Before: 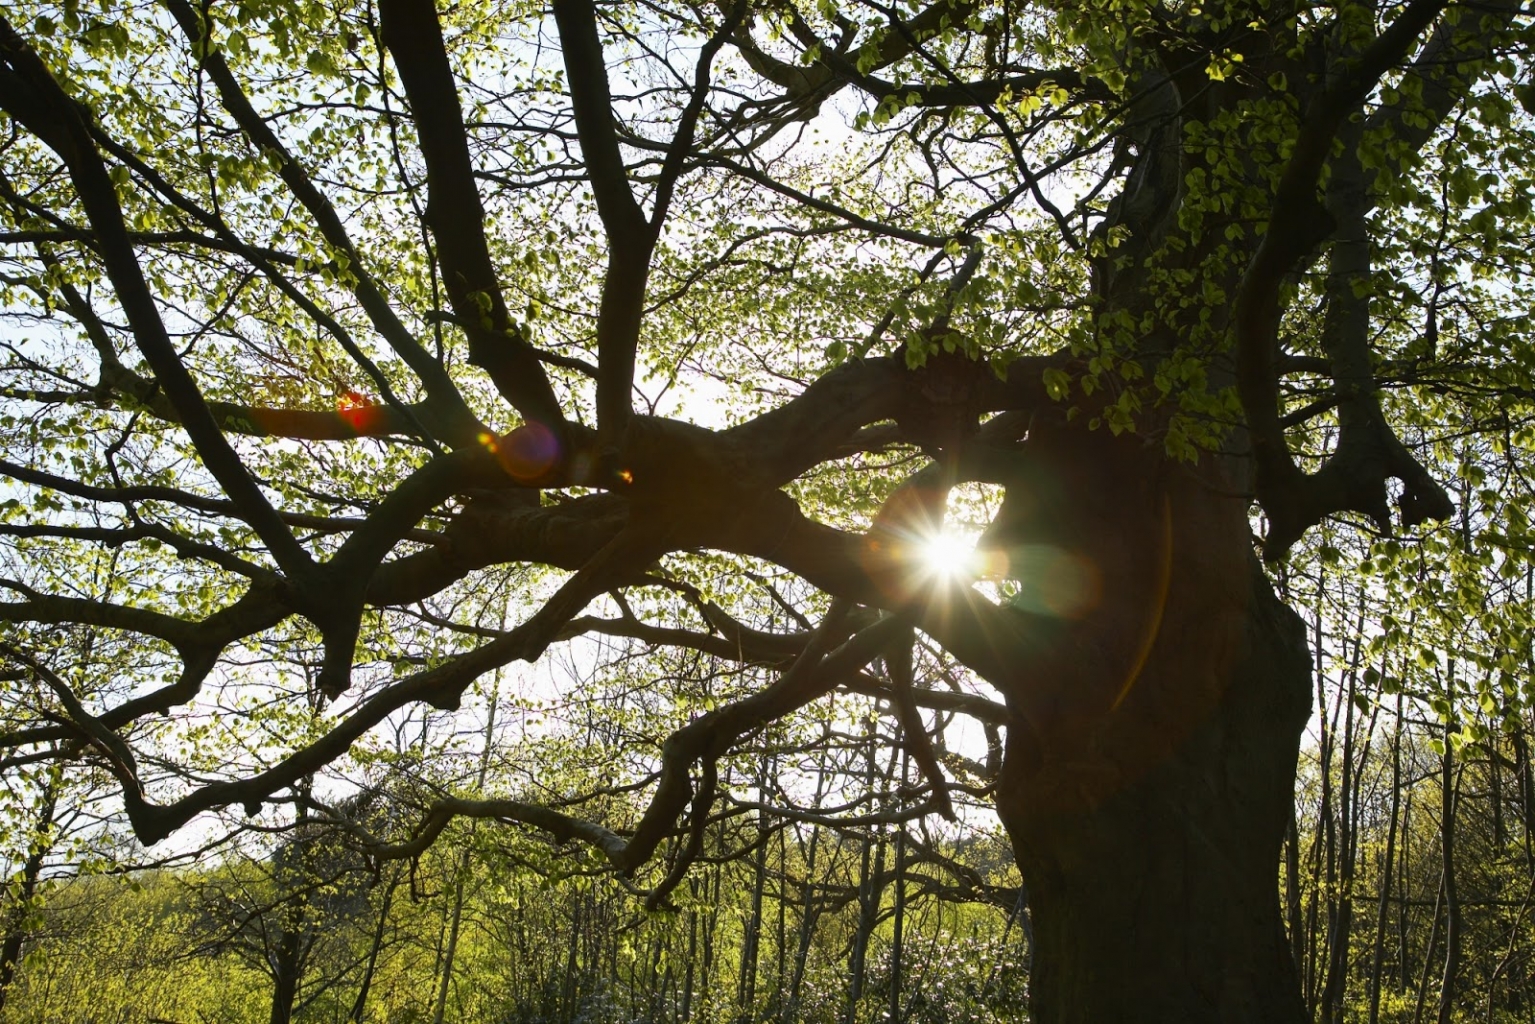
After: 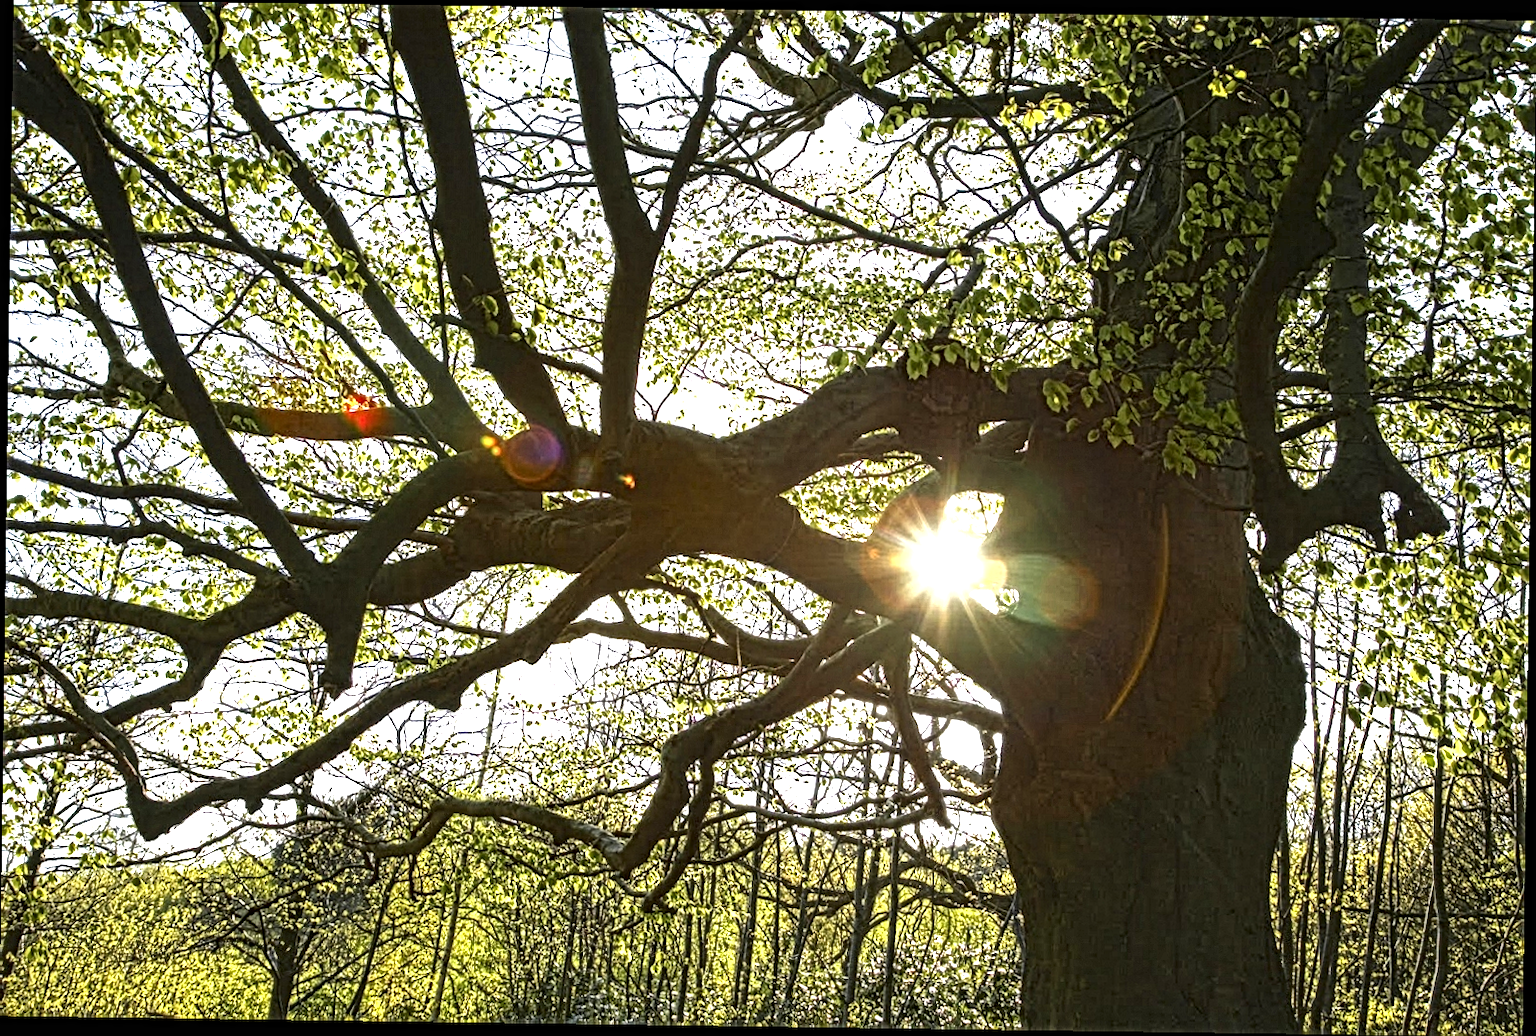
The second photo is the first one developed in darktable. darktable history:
rotate and perspective: rotation 0.8°, automatic cropping off
exposure: black level correction 0, exposure 1 EV, compensate exposure bias true, compensate highlight preservation false
local contrast: mode bilateral grid, contrast 20, coarseness 3, detail 300%, midtone range 0.2
